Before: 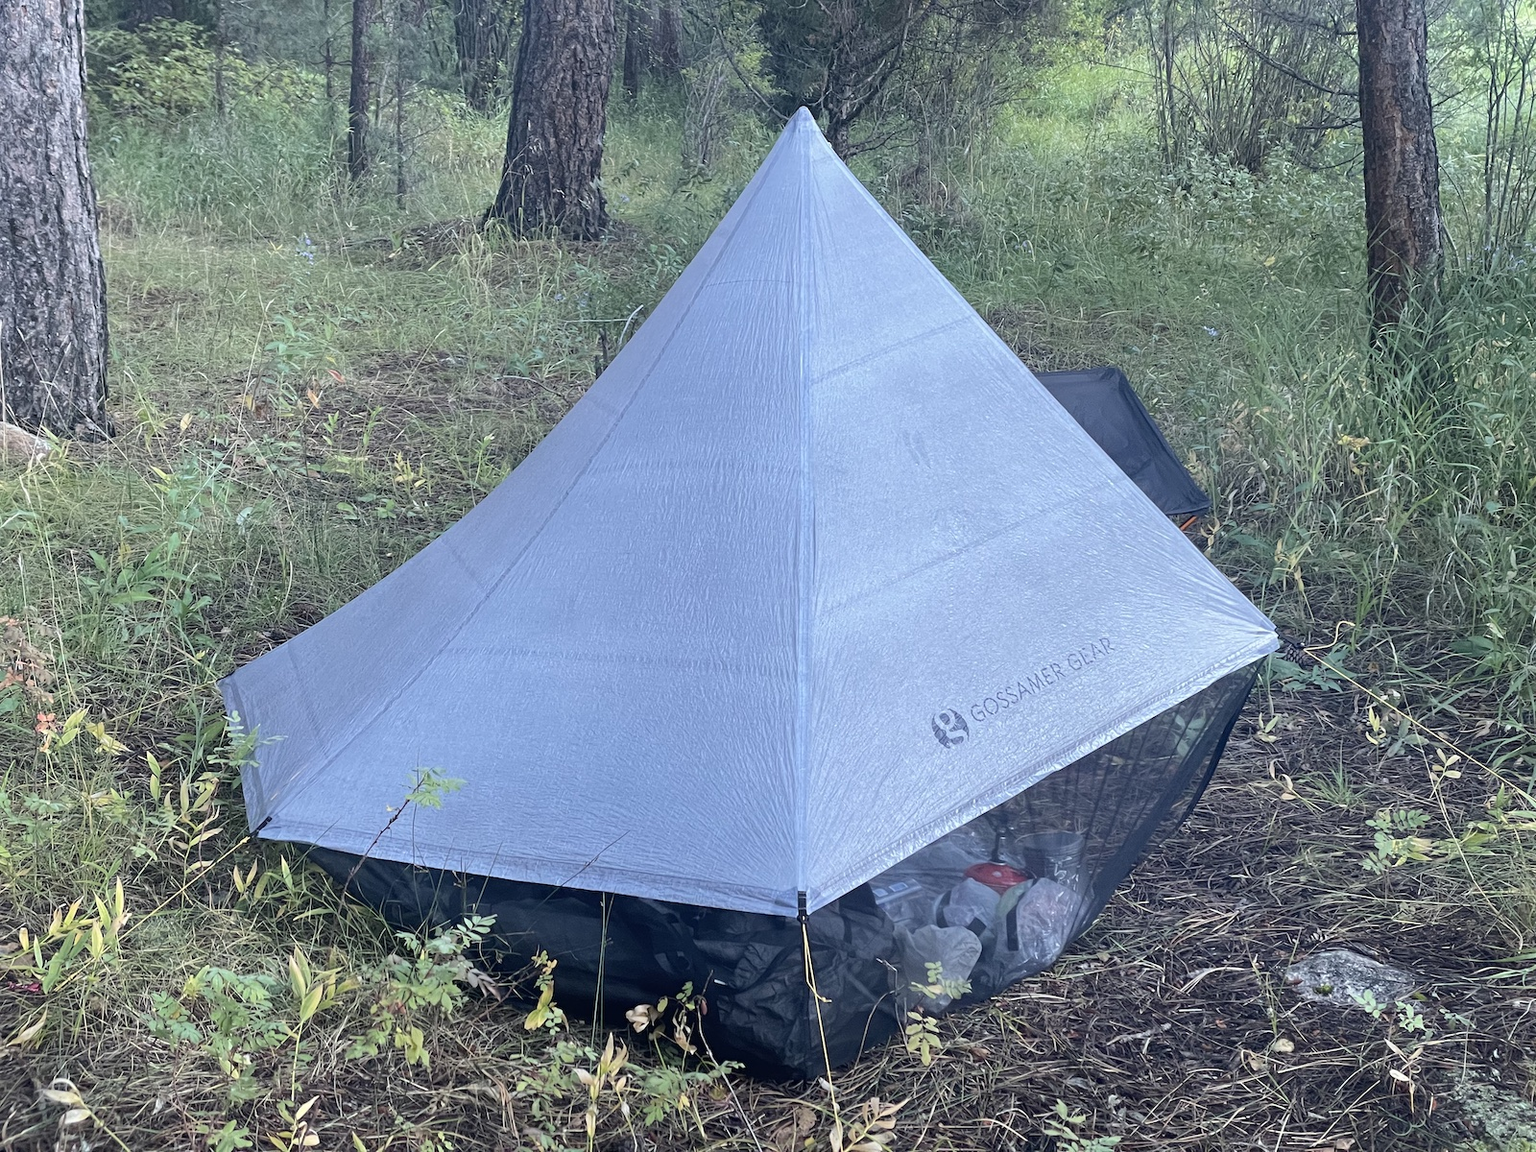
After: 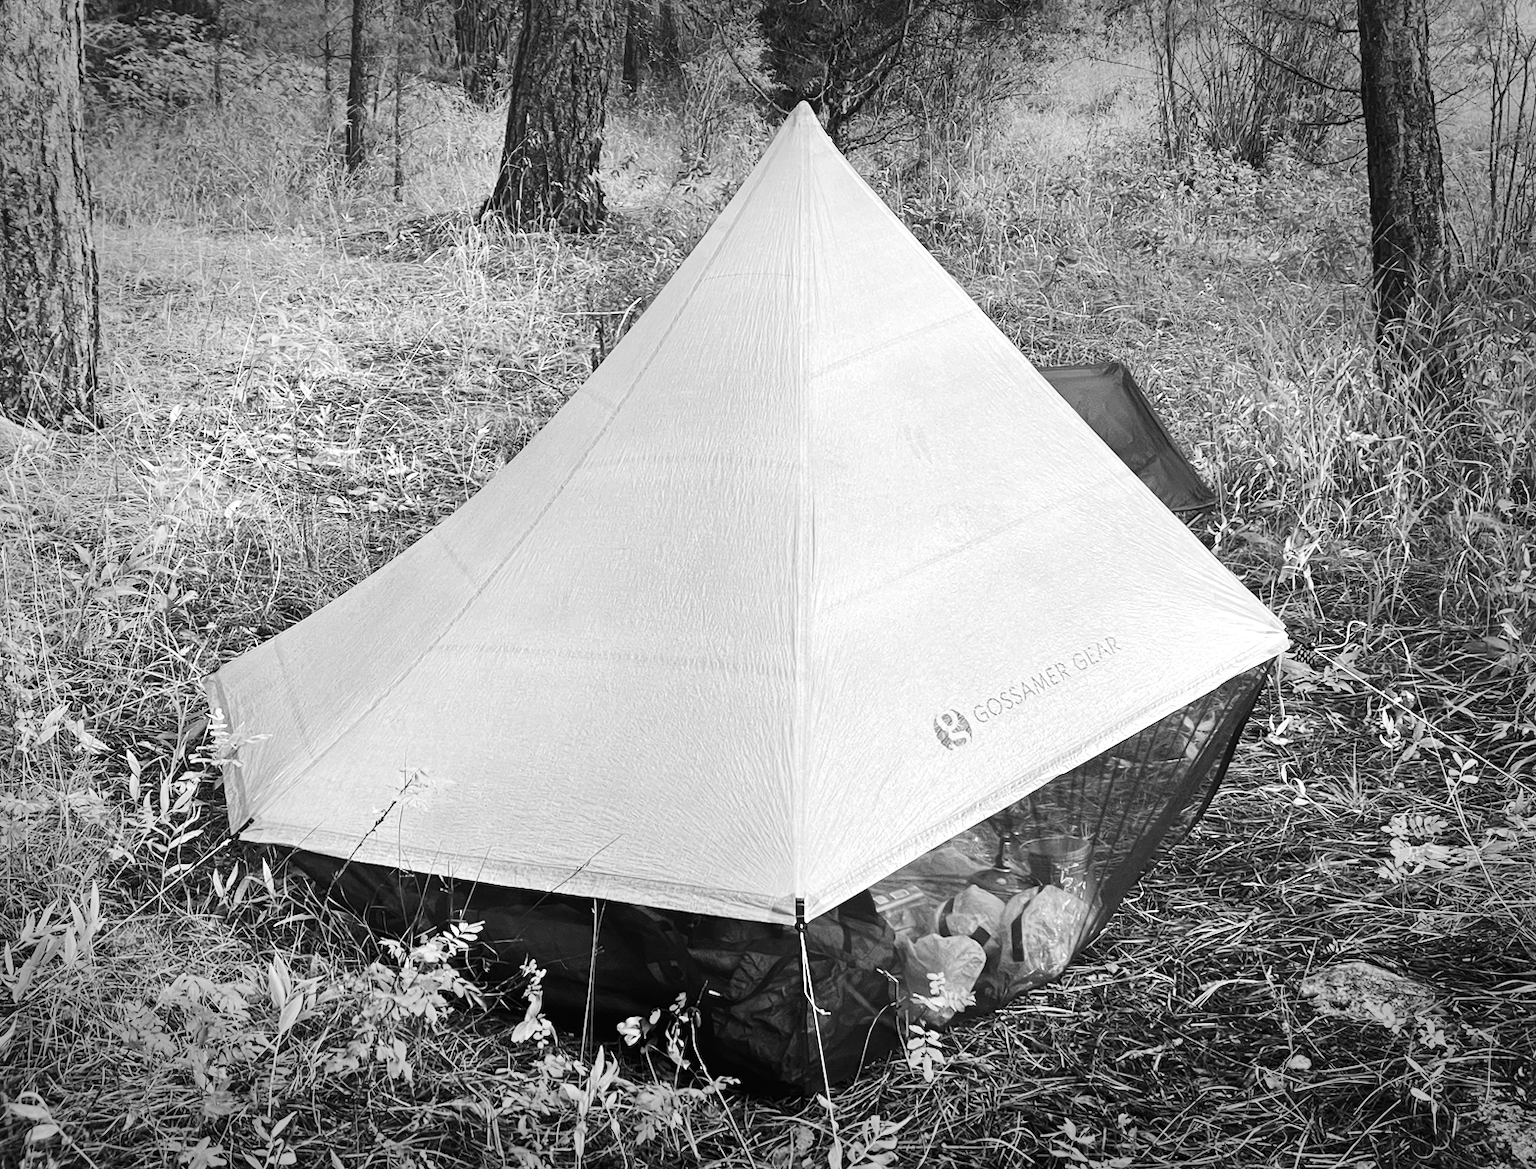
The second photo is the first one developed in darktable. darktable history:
monochrome: on, module defaults
rotate and perspective: rotation 0.226°, lens shift (vertical) -0.042, crop left 0.023, crop right 0.982, crop top 0.006, crop bottom 0.994
tone equalizer: -8 EV -0.75 EV, -7 EV -0.7 EV, -6 EV -0.6 EV, -5 EV -0.4 EV, -3 EV 0.4 EV, -2 EV 0.6 EV, -1 EV 0.7 EV, +0 EV 0.75 EV, edges refinement/feathering 500, mask exposure compensation -1.57 EV, preserve details no
vignetting: fall-off start 70.97%, brightness -0.584, saturation -0.118, width/height ratio 1.333
contrast brightness saturation: contrast 0.23, brightness 0.1, saturation 0.29
